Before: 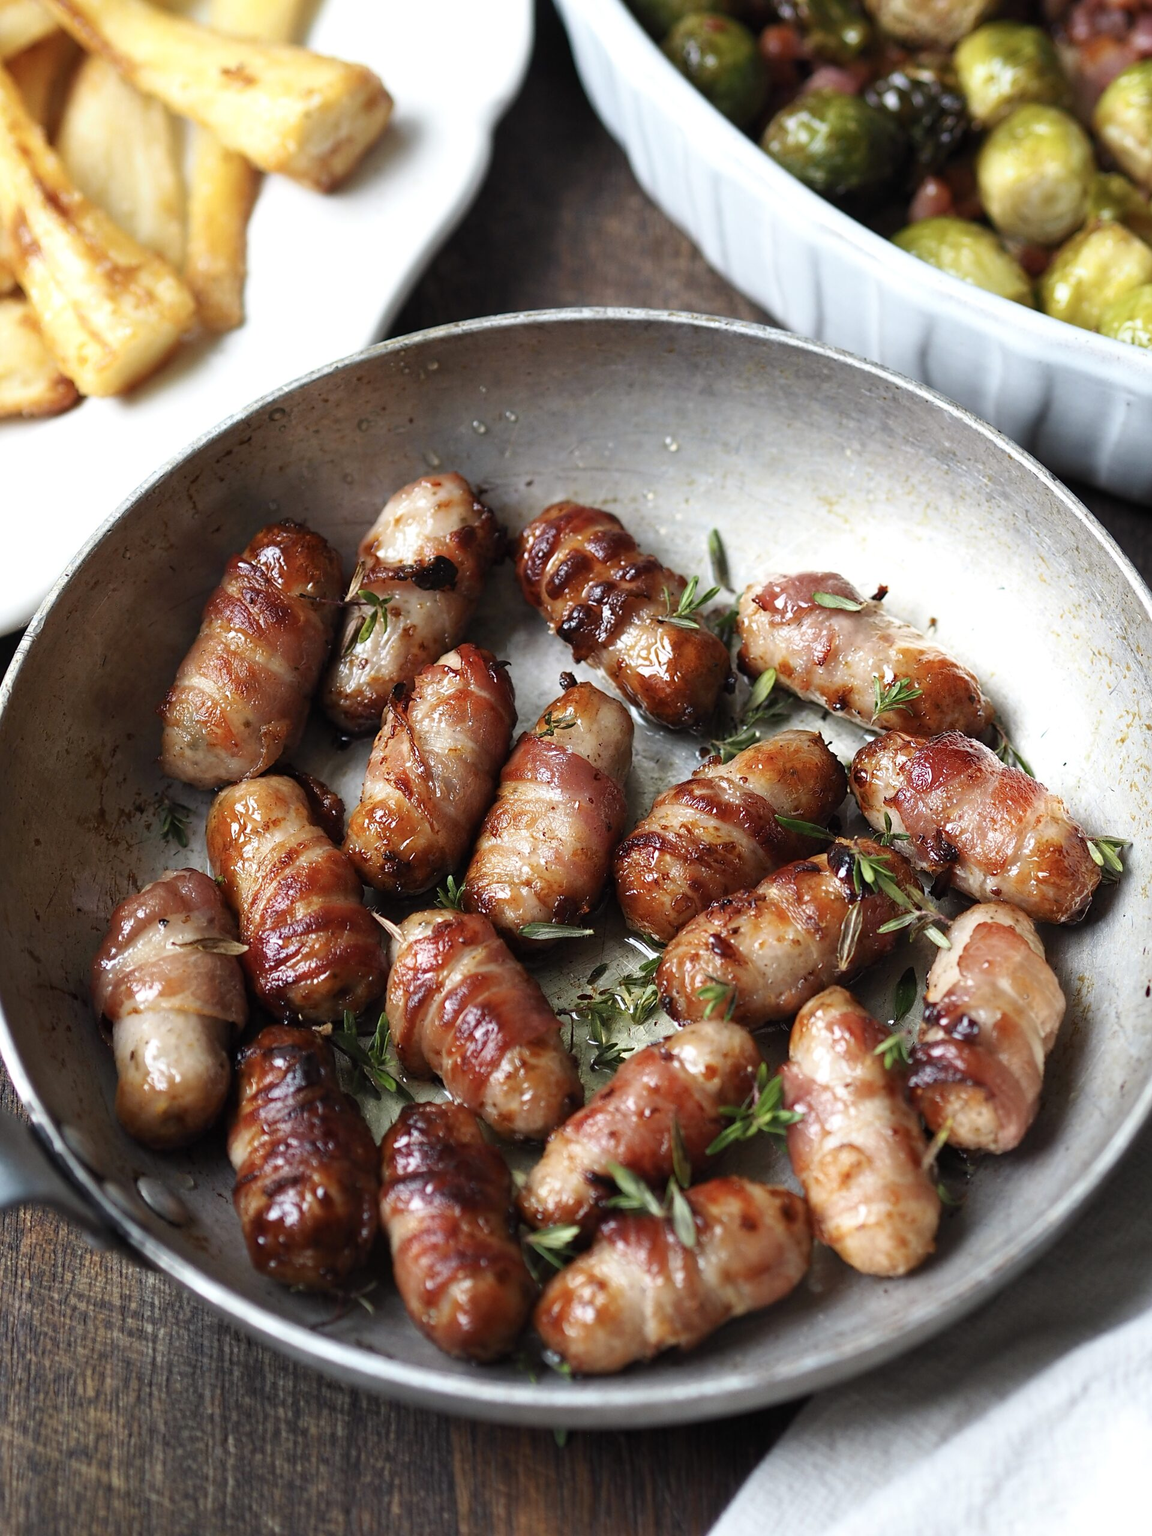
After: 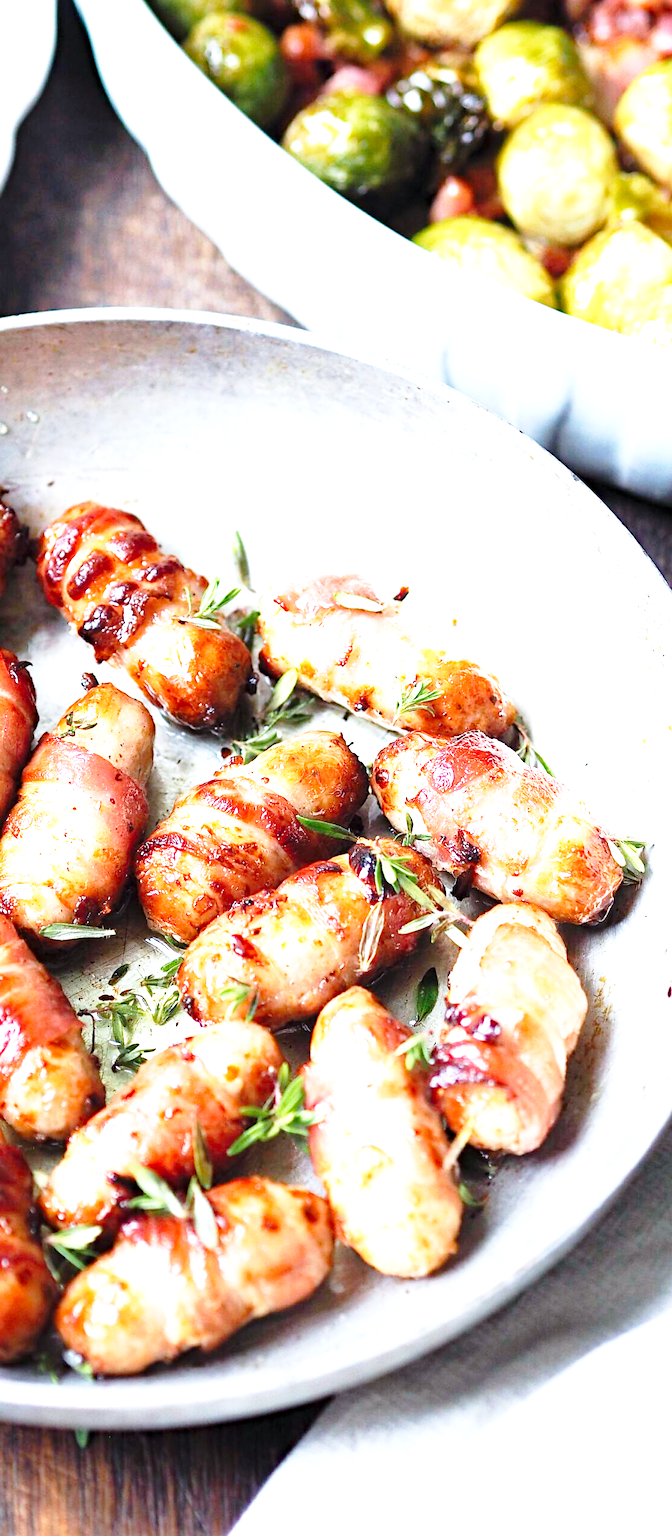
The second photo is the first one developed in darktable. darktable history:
haze removal: on, module defaults
color calibration: x 0.37, y 0.382, temperature 4315.2 K
exposure: black level correction 0.001, exposure 1.72 EV, compensate highlight preservation false
crop: left 41.611%
base curve: curves: ch0 [(0, 0) (0.028, 0.03) (0.121, 0.232) (0.46, 0.748) (0.859, 0.968) (1, 1)], preserve colors none
